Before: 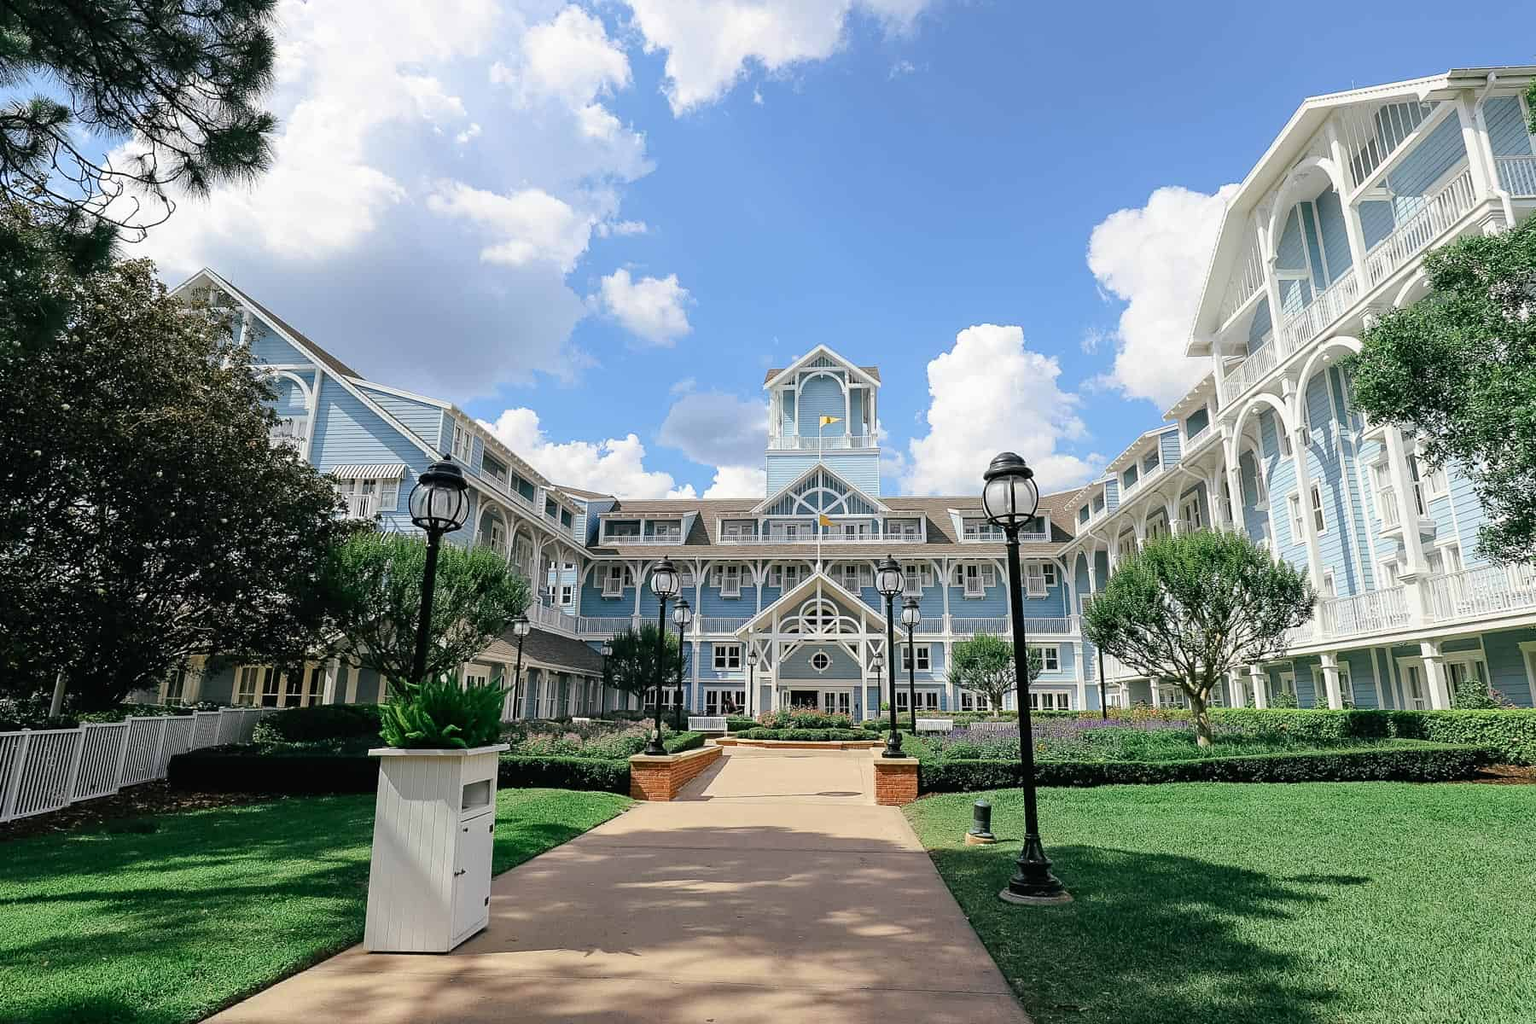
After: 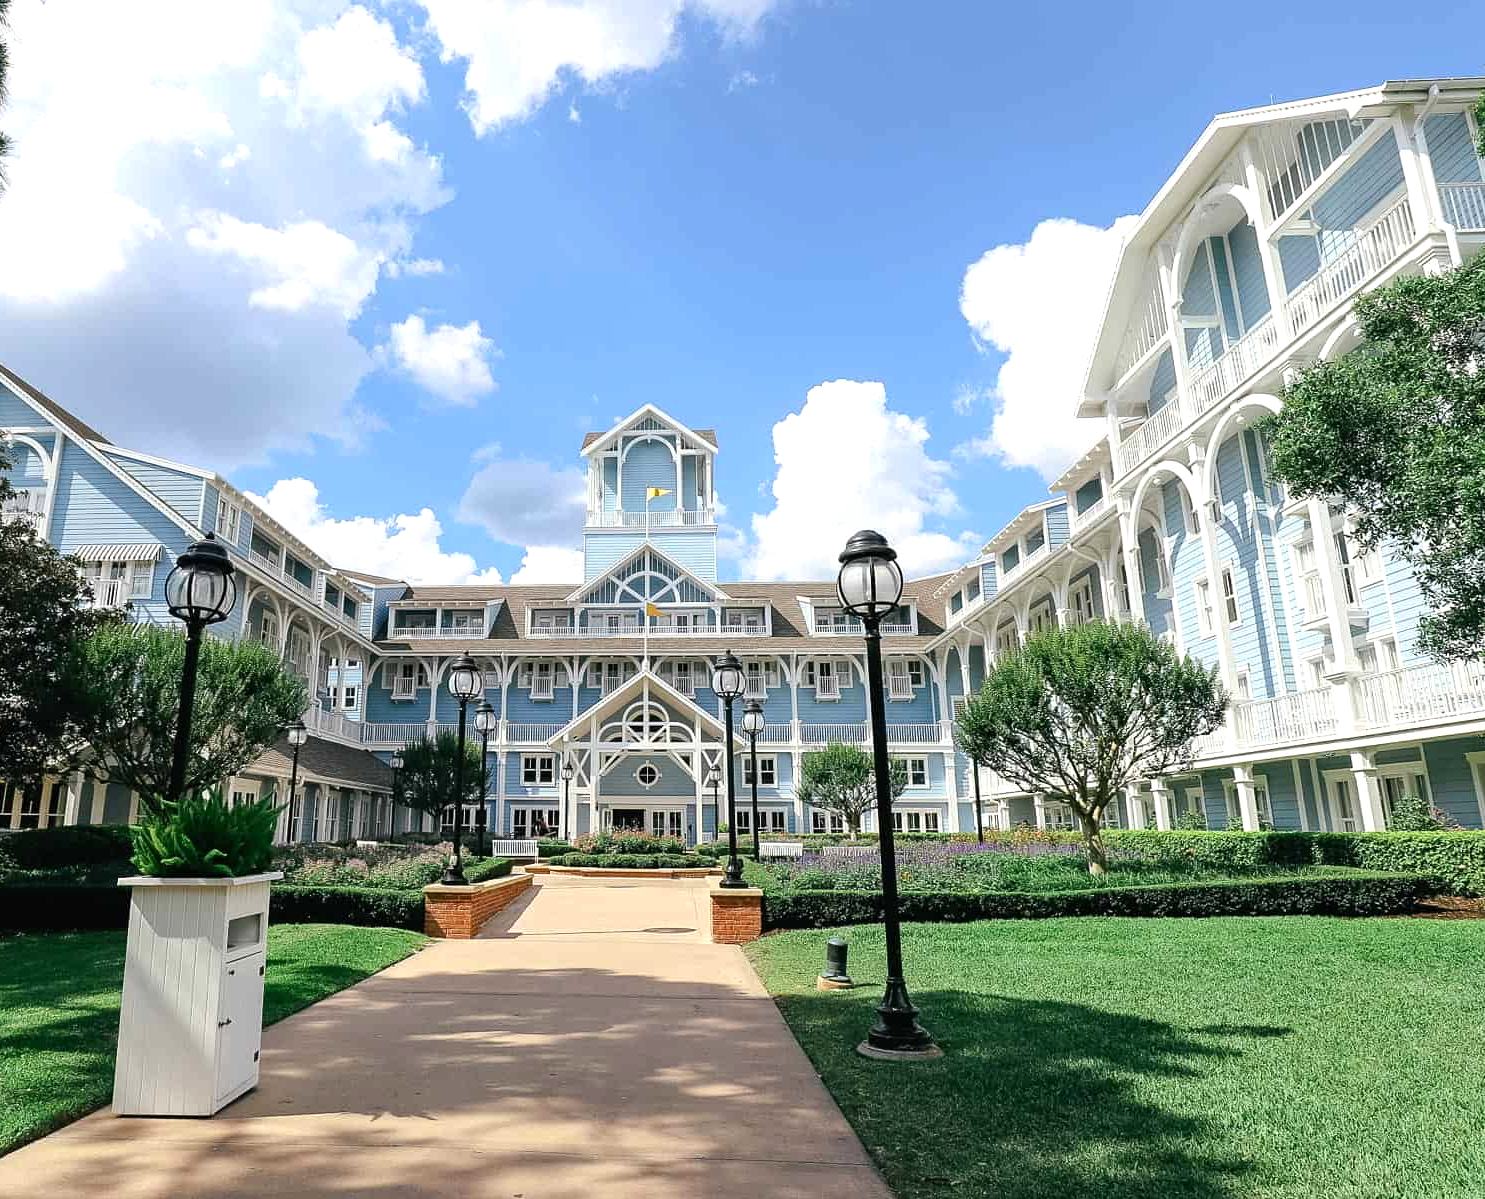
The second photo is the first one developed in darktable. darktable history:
color balance rgb: shadows lift › luminance -10.297%, power › hue 213.11°, perceptual saturation grading › global saturation 0.014%, perceptual brilliance grading › global brilliance 9.564%
exposure: compensate highlight preservation false
crop: left 17.455%, bottom 0.044%
